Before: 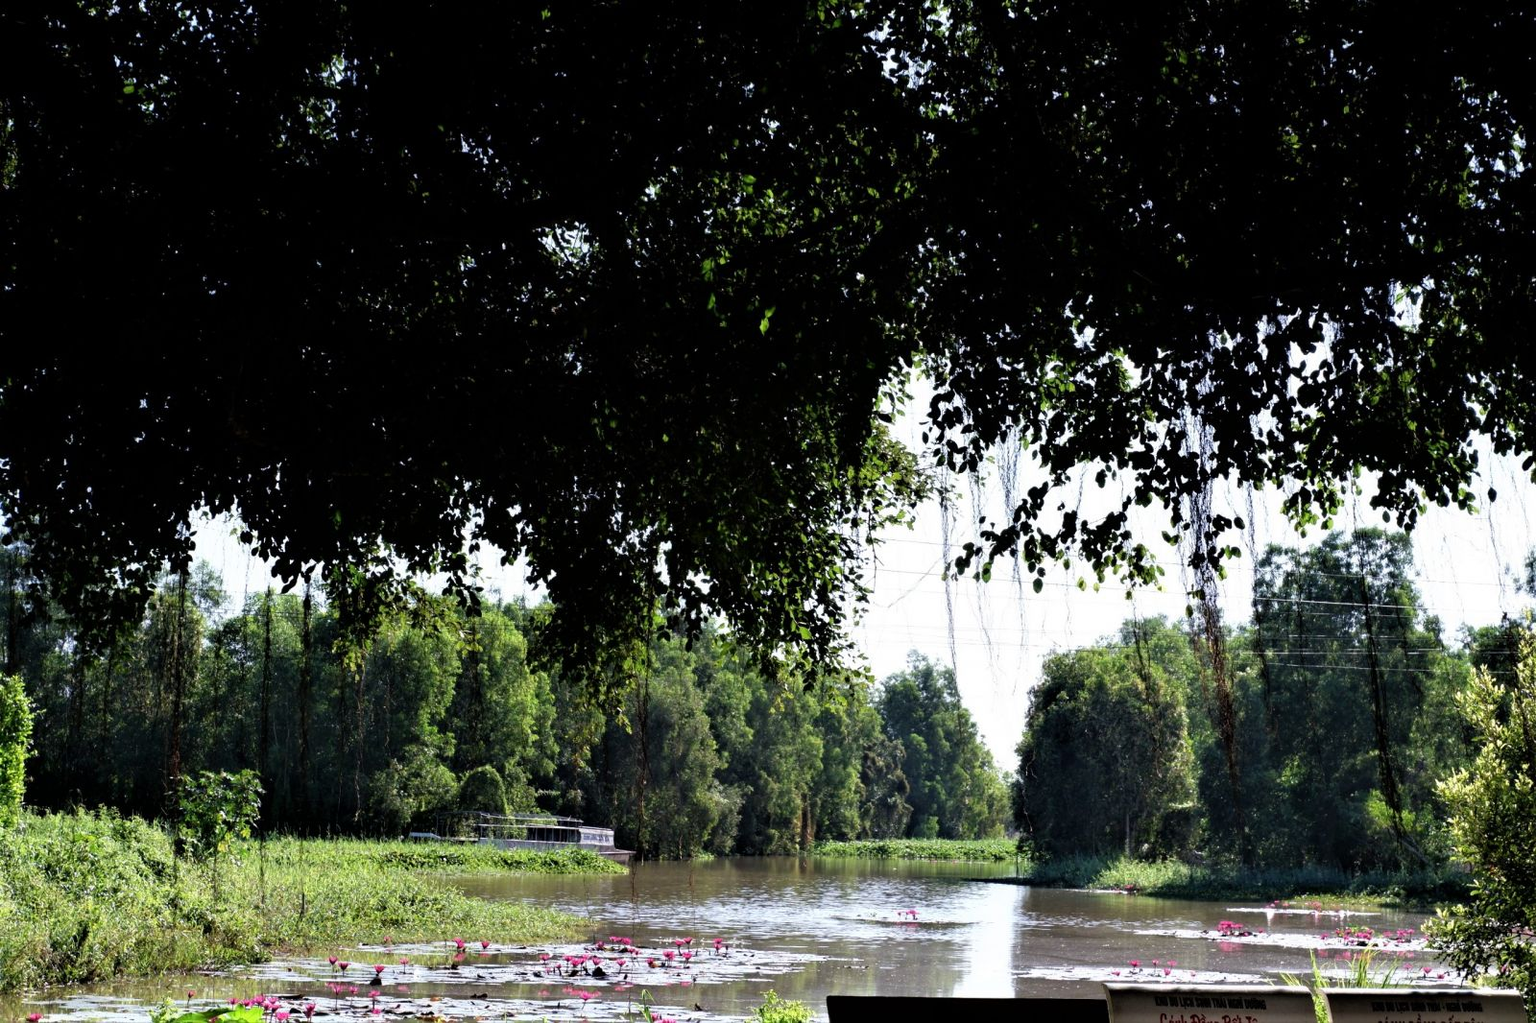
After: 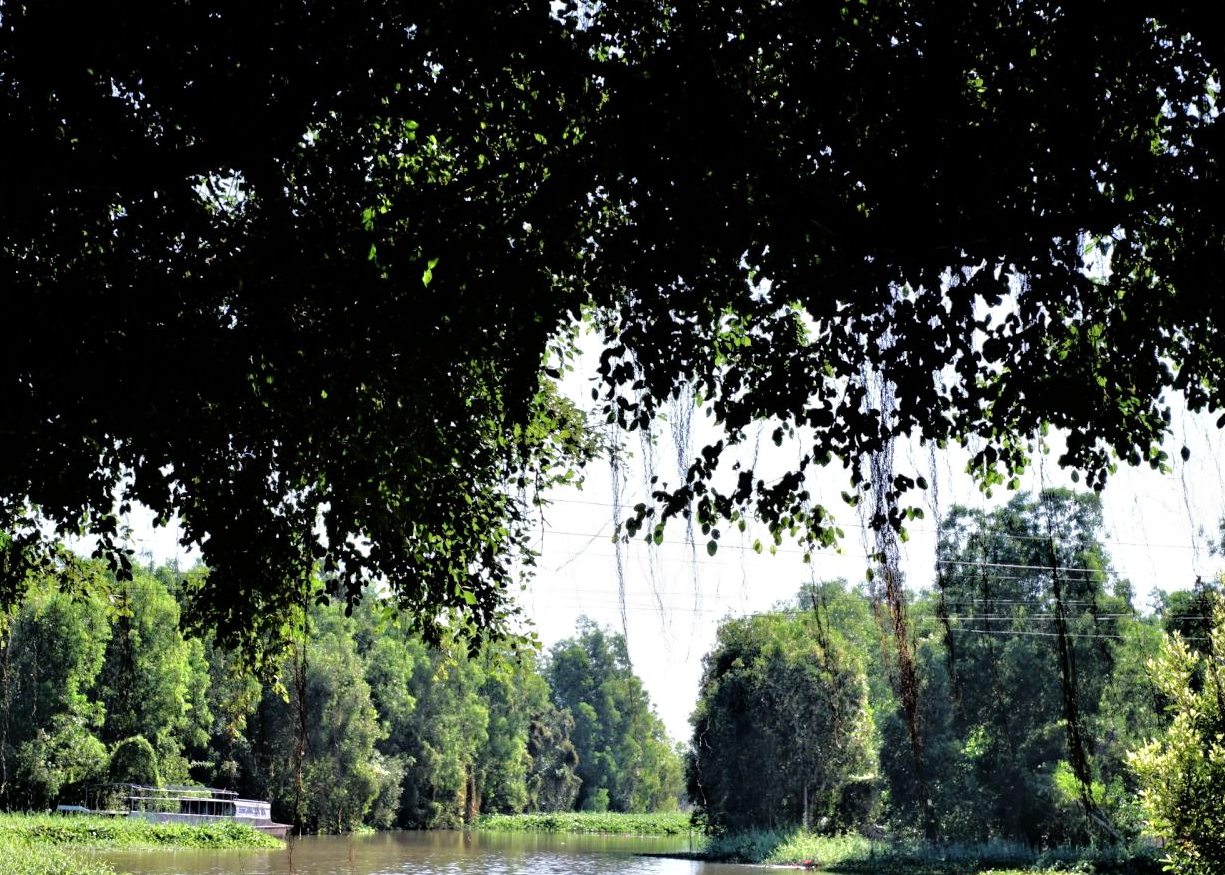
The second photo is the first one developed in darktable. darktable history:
tone equalizer: -7 EV 0.15 EV, -6 EV 0.6 EV, -5 EV 1.15 EV, -4 EV 1.33 EV, -3 EV 1.15 EV, -2 EV 0.6 EV, -1 EV 0.15 EV, mask exposure compensation -0.5 EV
crop: left 23.095%, top 5.827%, bottom 11.854%
